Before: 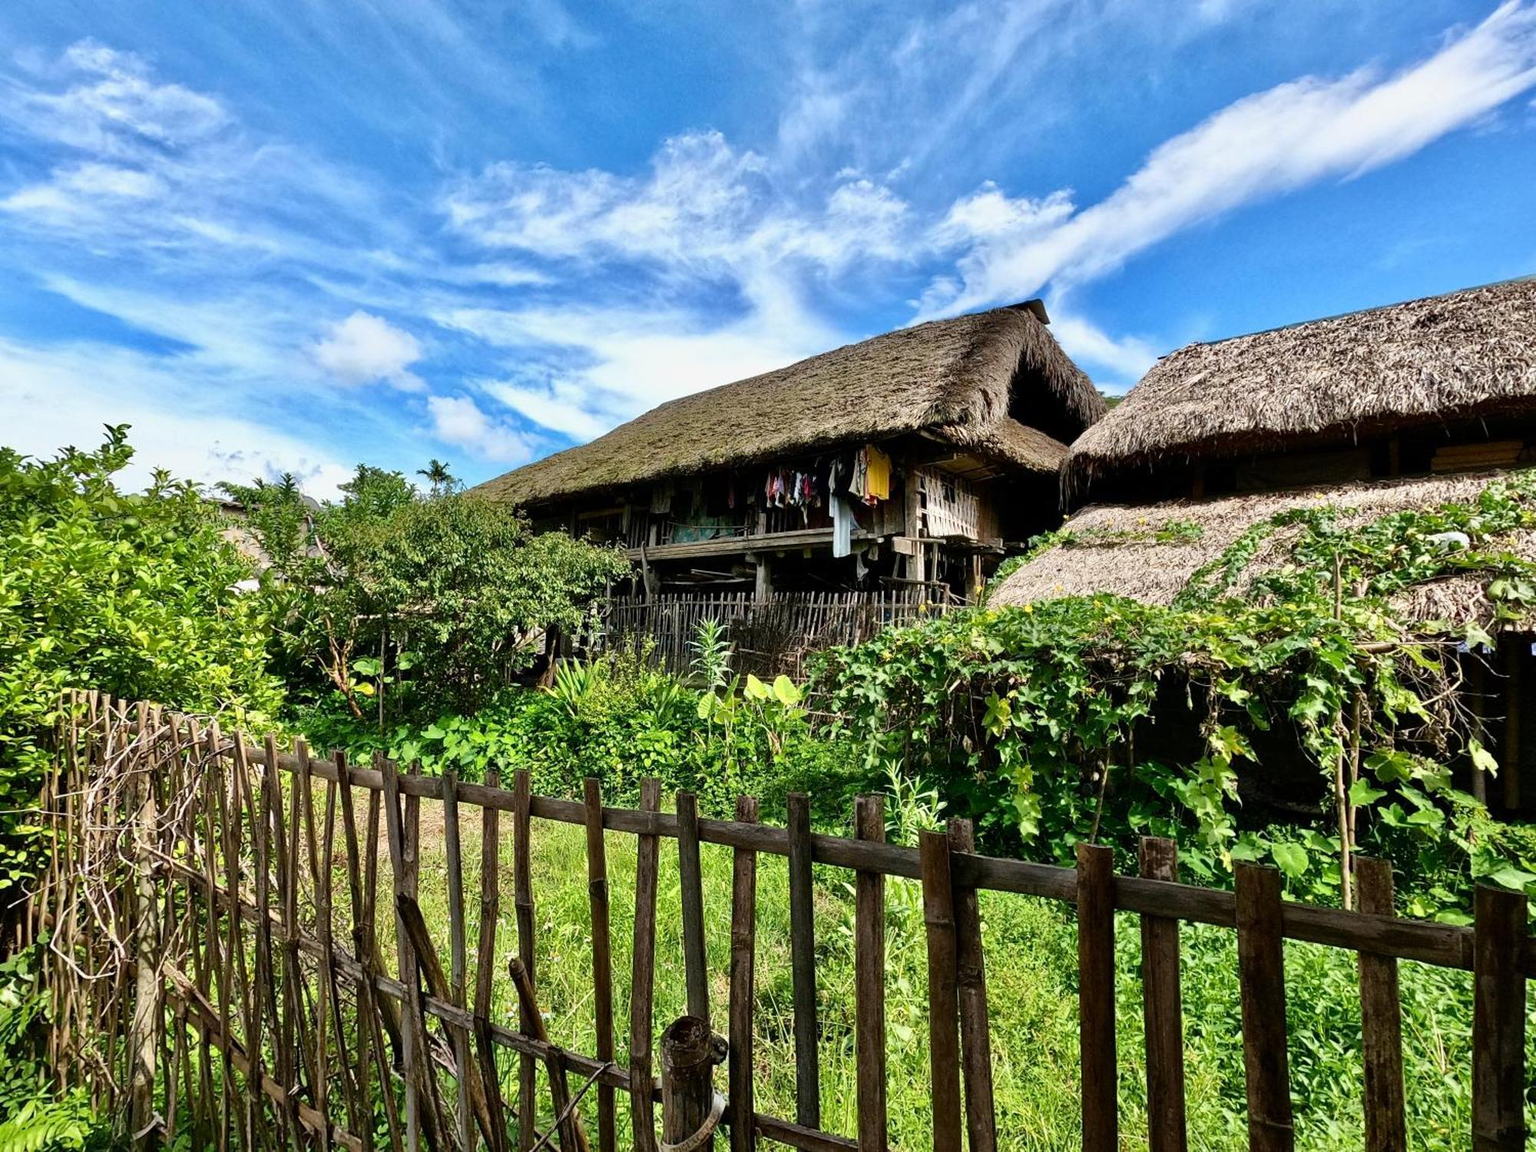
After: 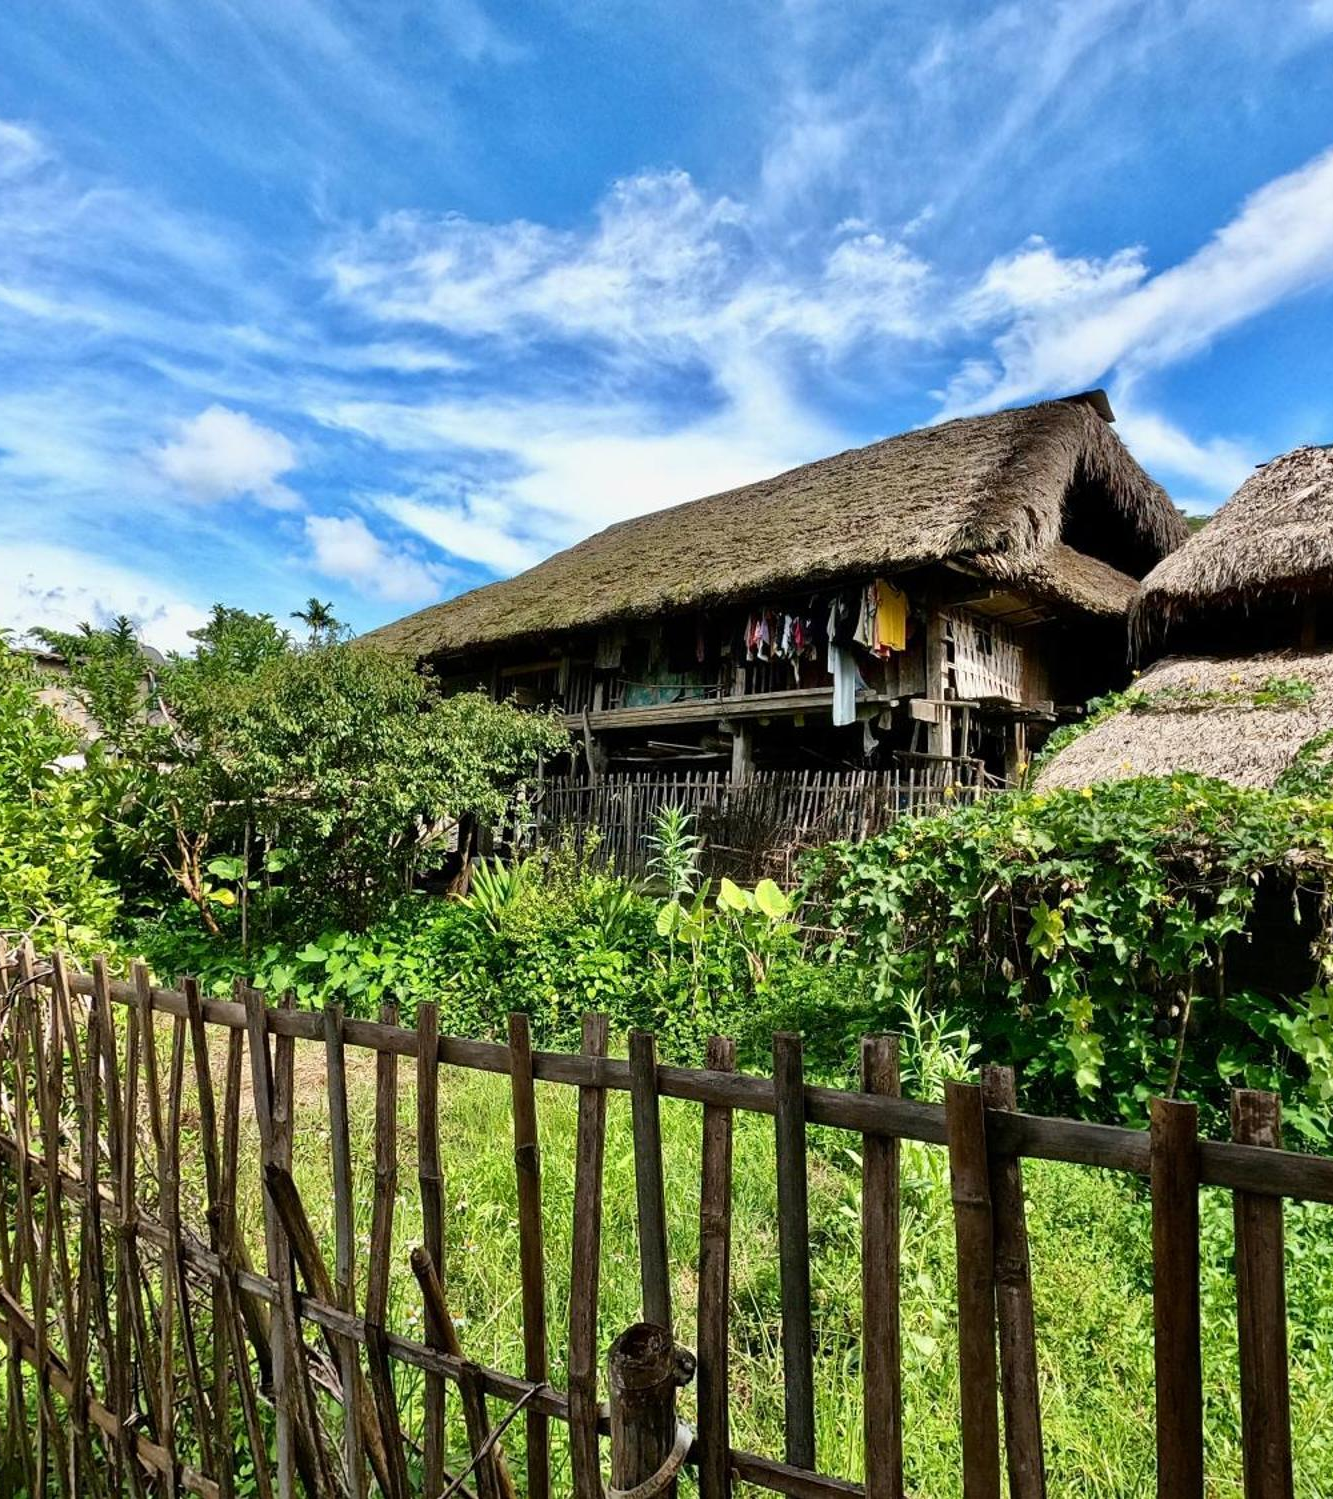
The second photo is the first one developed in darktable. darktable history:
base curve: preserve colors none
crop and rotate: left 12.648%, right 20.685%
